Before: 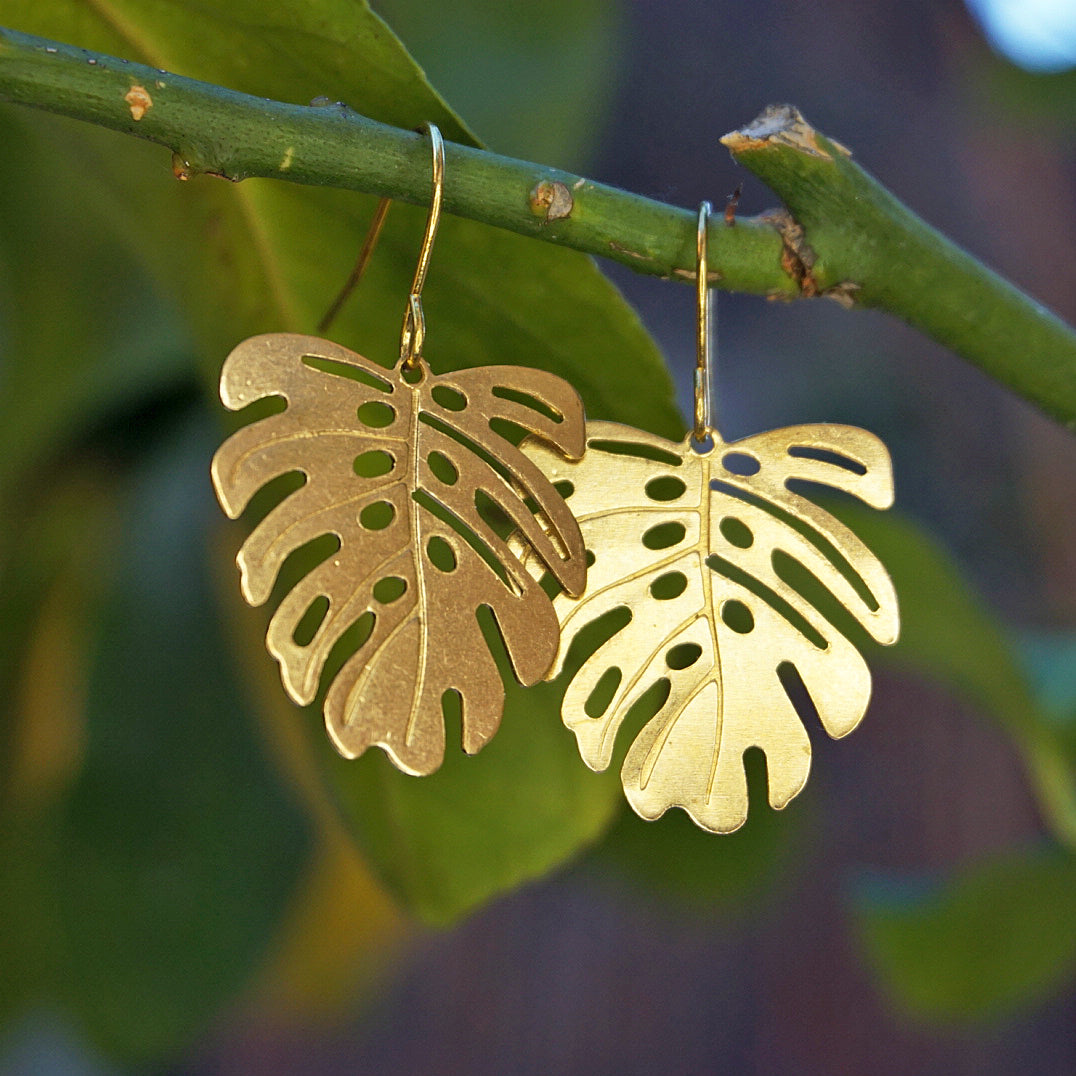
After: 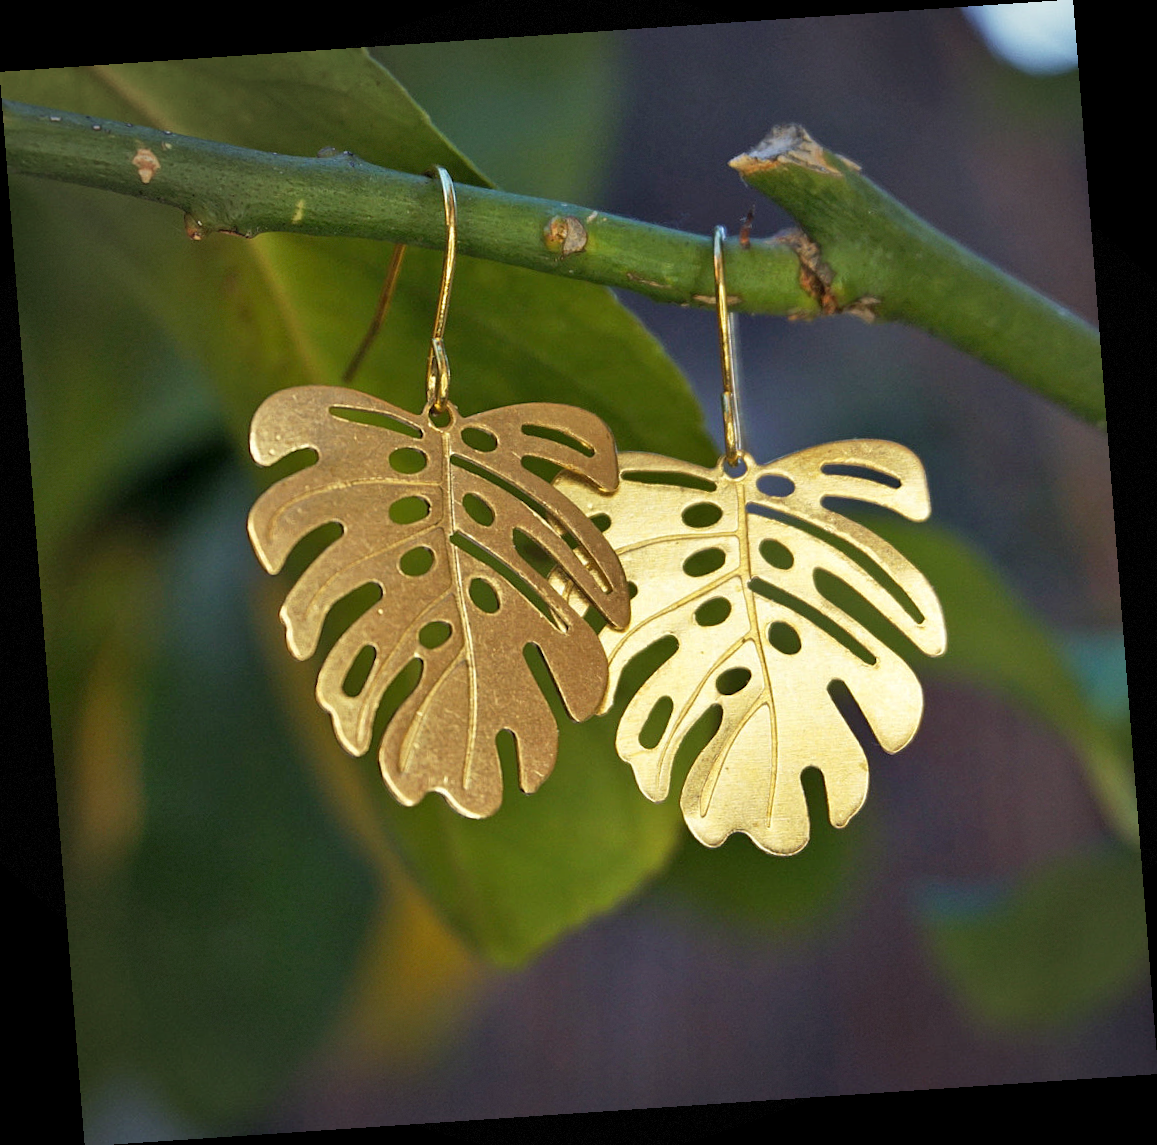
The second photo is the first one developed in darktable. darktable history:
vignetting: fall-off start 91%, fall-off radius 39.39%, brightness -0.182, saturation -0.3, width/height ratio 1.219, shape 1.3, dithering 8-bit output, unbound false
rotate and perspective: rotation -4.2°, shear 0.006, automatic cropping off
